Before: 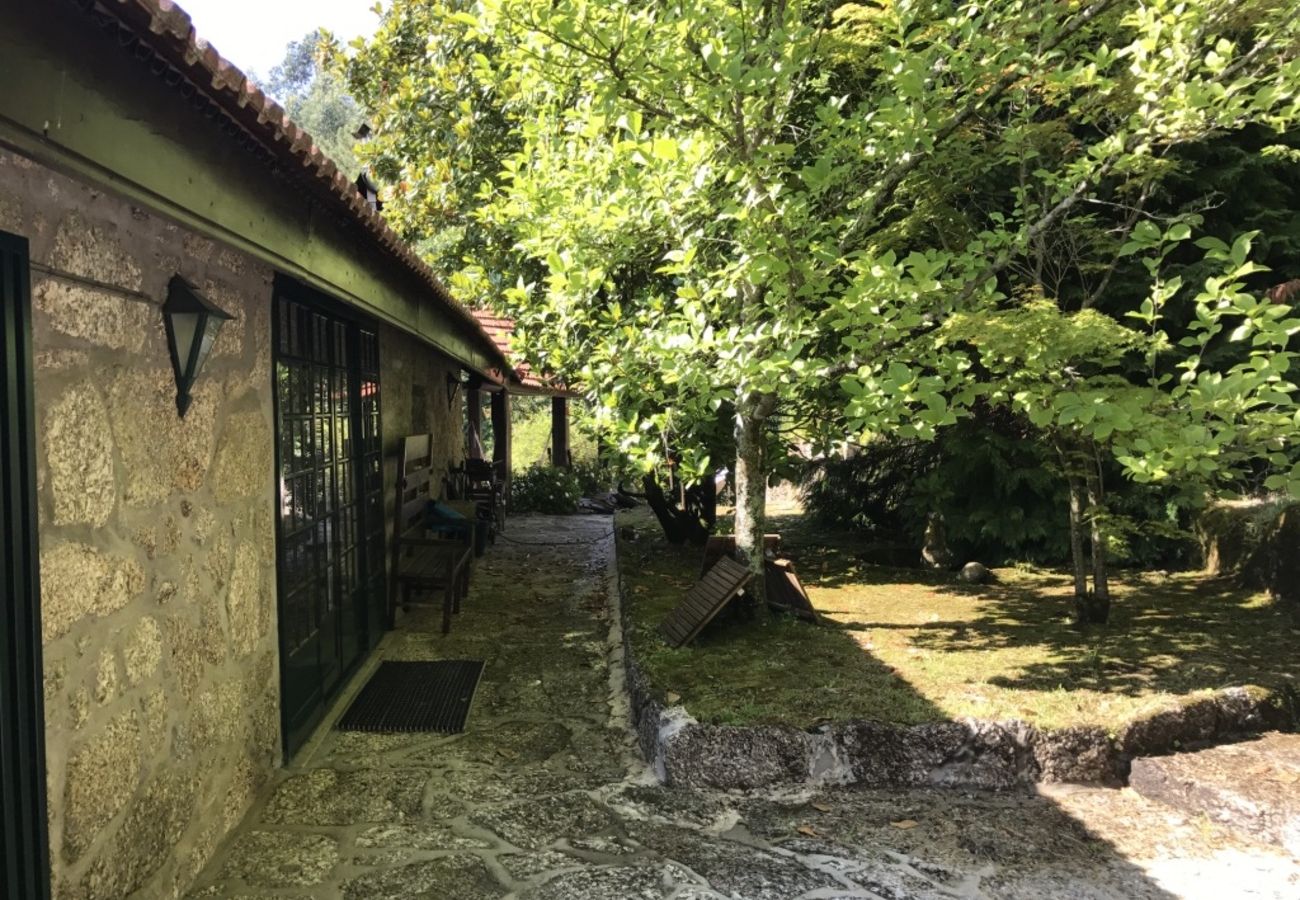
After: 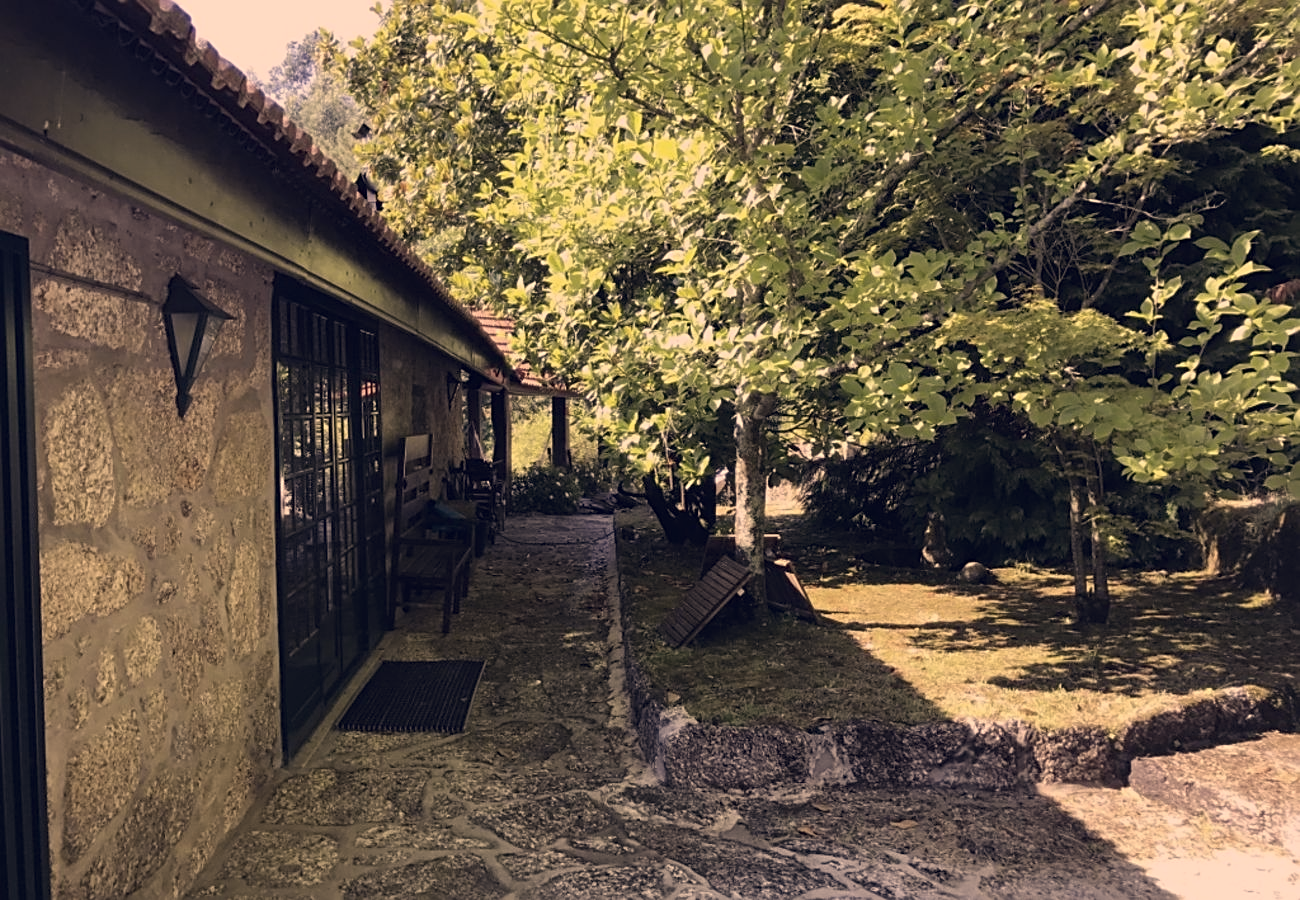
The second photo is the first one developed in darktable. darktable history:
exposure: exposure -0.36 EV, compensate highlight preservation false
sharpen: on, module defaults
color correction: highlights a* 19.59, highlights b* 27.49, shadows a* 3.46, shadows b* -17.28, saturation 0.73
